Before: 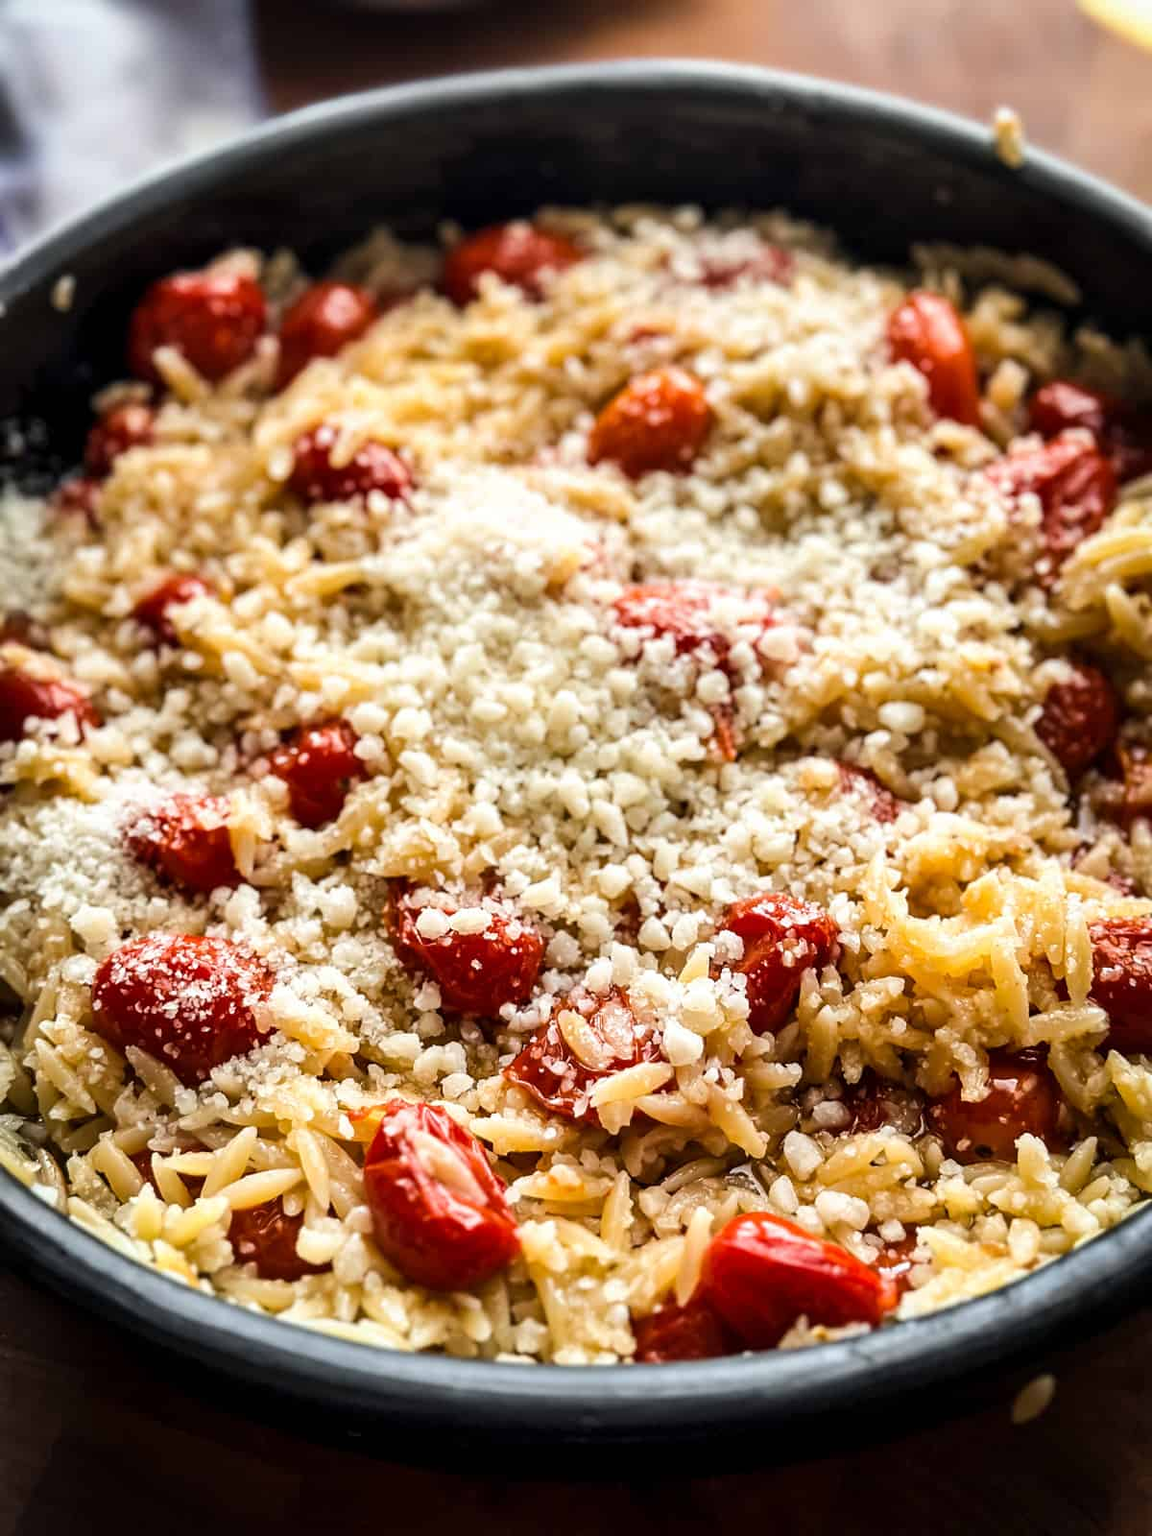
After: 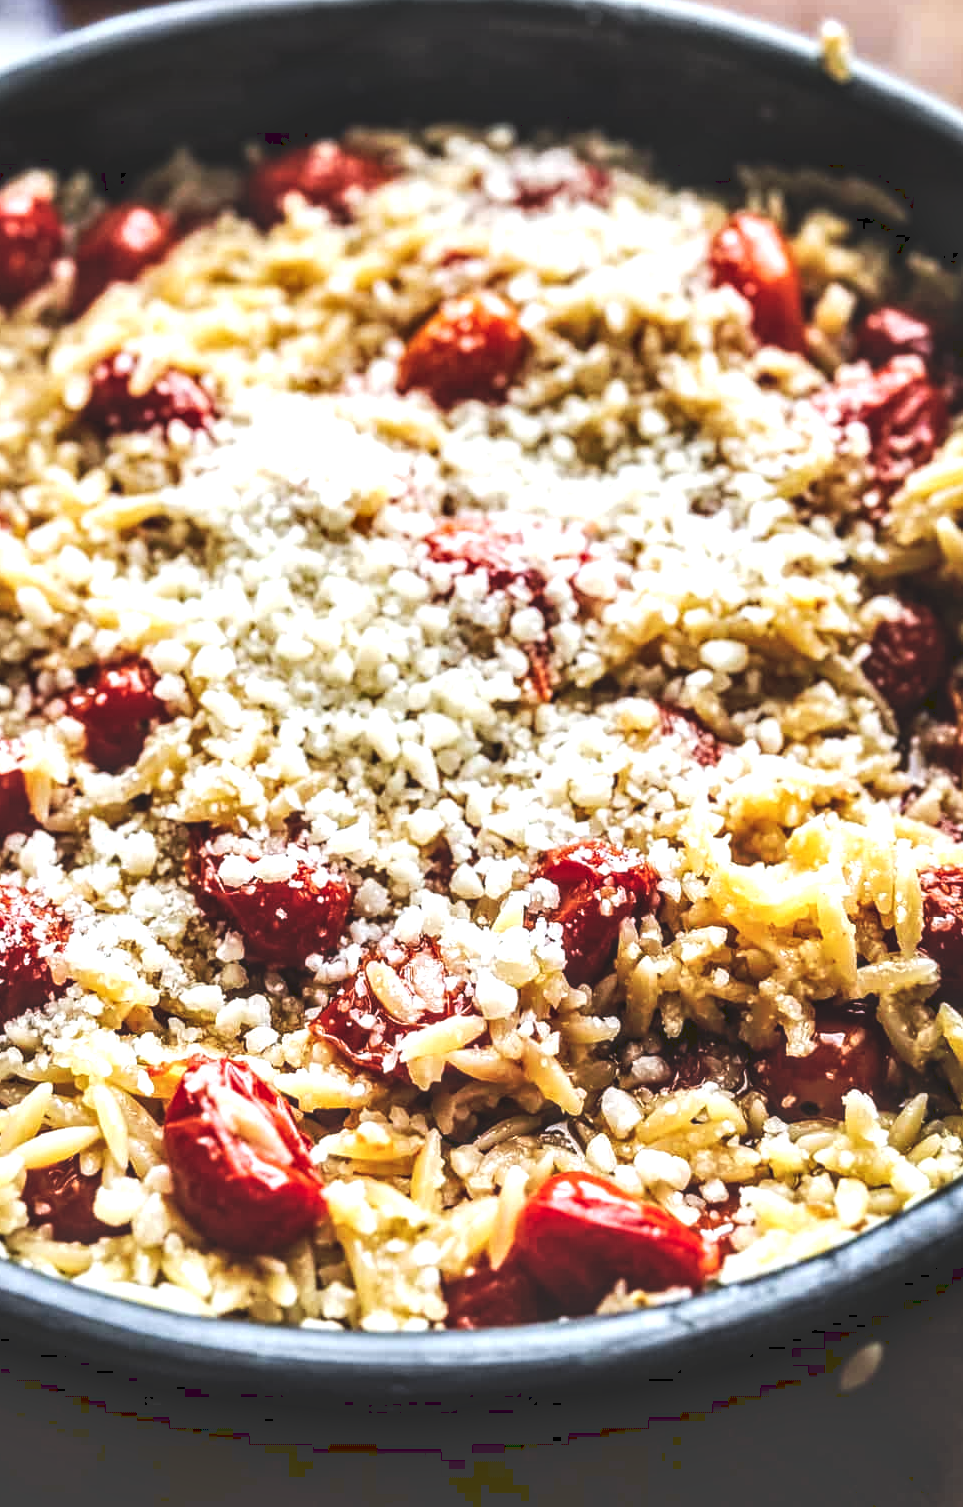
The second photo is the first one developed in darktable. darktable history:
white balance: red 0.954, blue 1.079
crop and rotate: left 17.959%, top 5.771%, right 1.742%
shadows and highlights: radius 44.78, white point adjustment 6.64, compress 79.65%, highlights color adjustment 78.42%, soften with gaussian
local contrast: detail 150%
tone curve: curves: ch0 [(0, 0) (0.003, 0.156) (0.011, 0.156) (0.025, 0.157) (0.044, 0.164) (0.069, 0.172) (0.1, 0.181) (0.136, 0.191) (0.177, 0.214) (0.224, 0.245) (0.277, 0.285) (0.335, 0.333) (0.399, 0.387) (0.468, 0.471) (0.543, 0.556) (0.623, 0.648) (0.709, 0.734) (0.801, 0.809) (0.898, 0.891) (1, 1)], preserve colors none
levels: levels [0, 0.476, 0.951]
